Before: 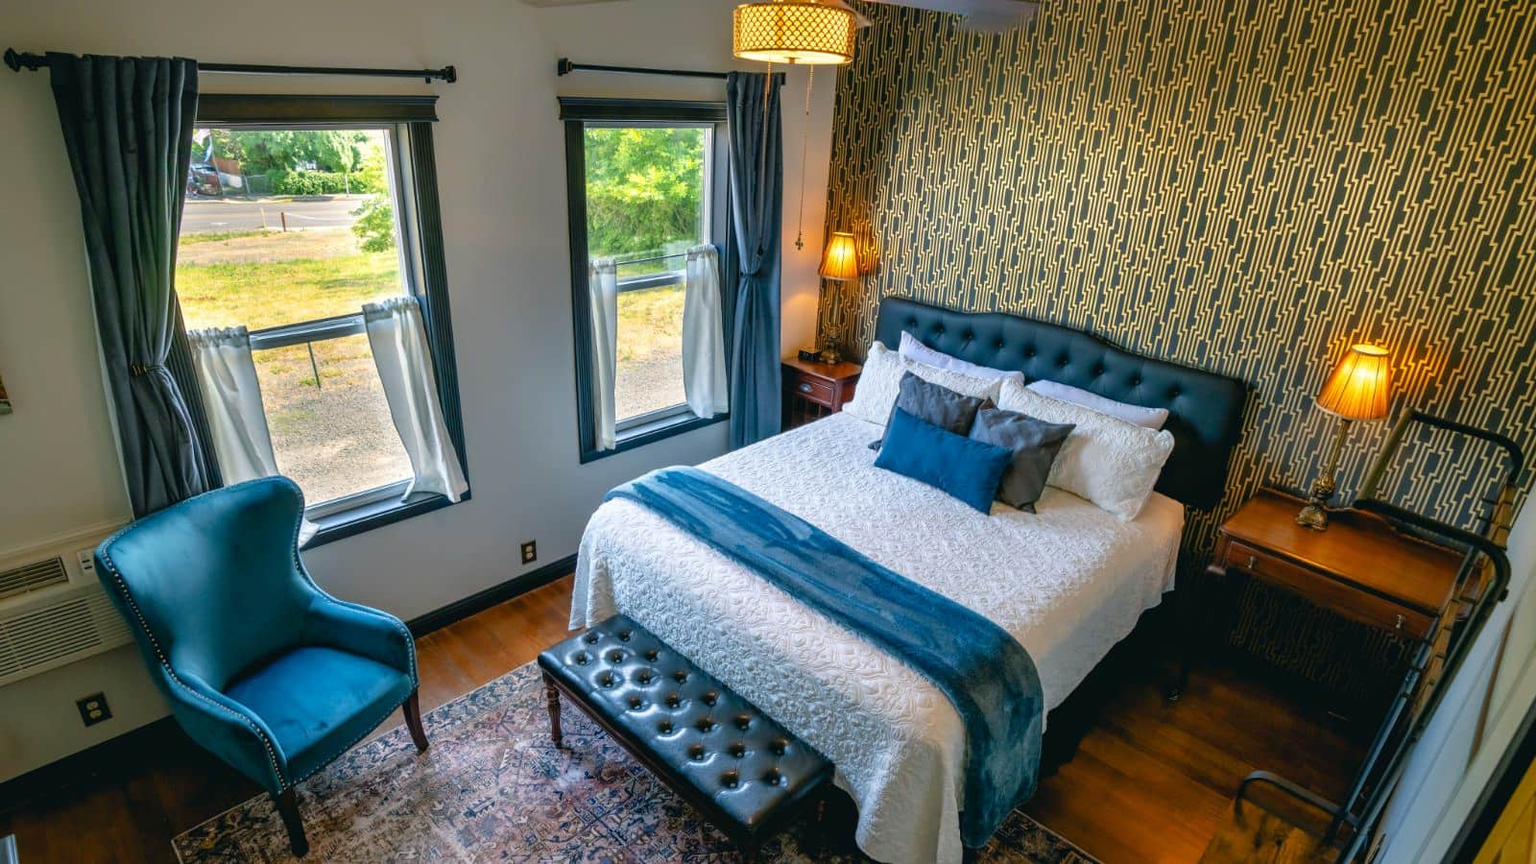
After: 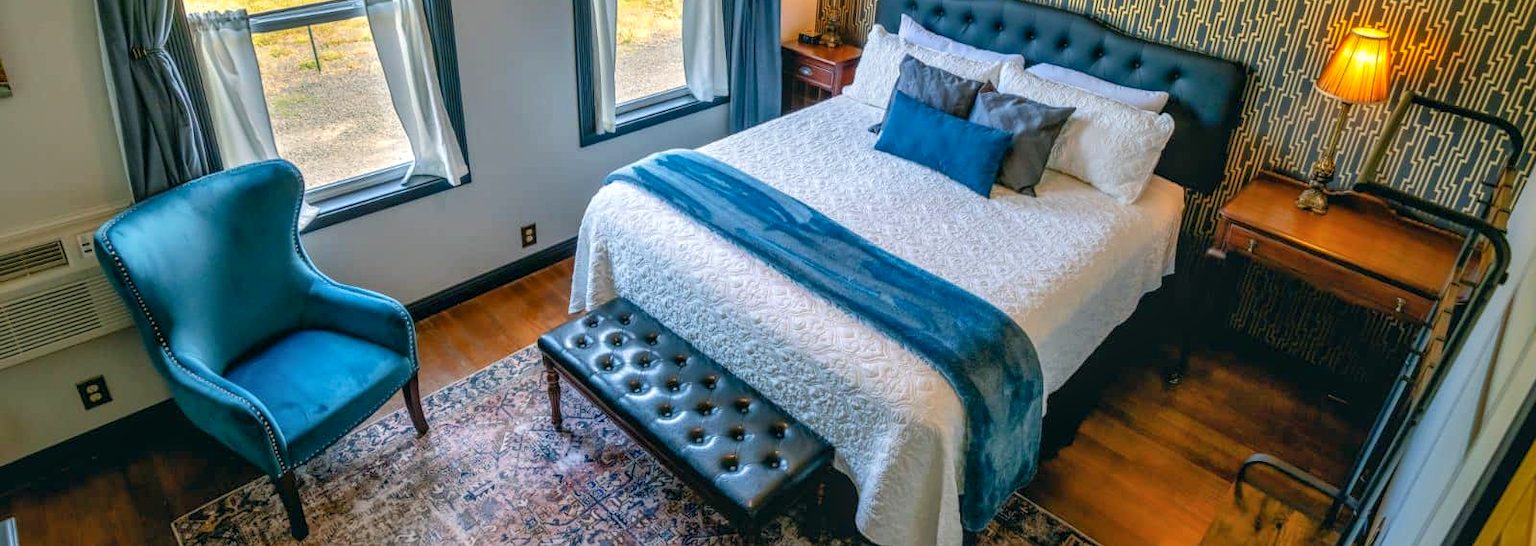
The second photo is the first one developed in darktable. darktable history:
shadows and highlights: on, module defaults
crop and rotate: top 36.763%
tone equalizer: -8 EV -0.001 EV, -7 EV 0.004 EV, -6 EV -0.029 EV, -5 EV 0.015 EV, -4 EV -0.008 EV, -3 EV 0.019 EV, -2 EV -0.067 EV, -1 EV -0.303 EV, +0 EV -0.605 EV, edges refinement/feathering 500, mask exposure compensation -1.57 EV, preserve details no
levels: mode automatic, levels [0.062, 0.494, 0.925]
local contrast: on, module defaults
